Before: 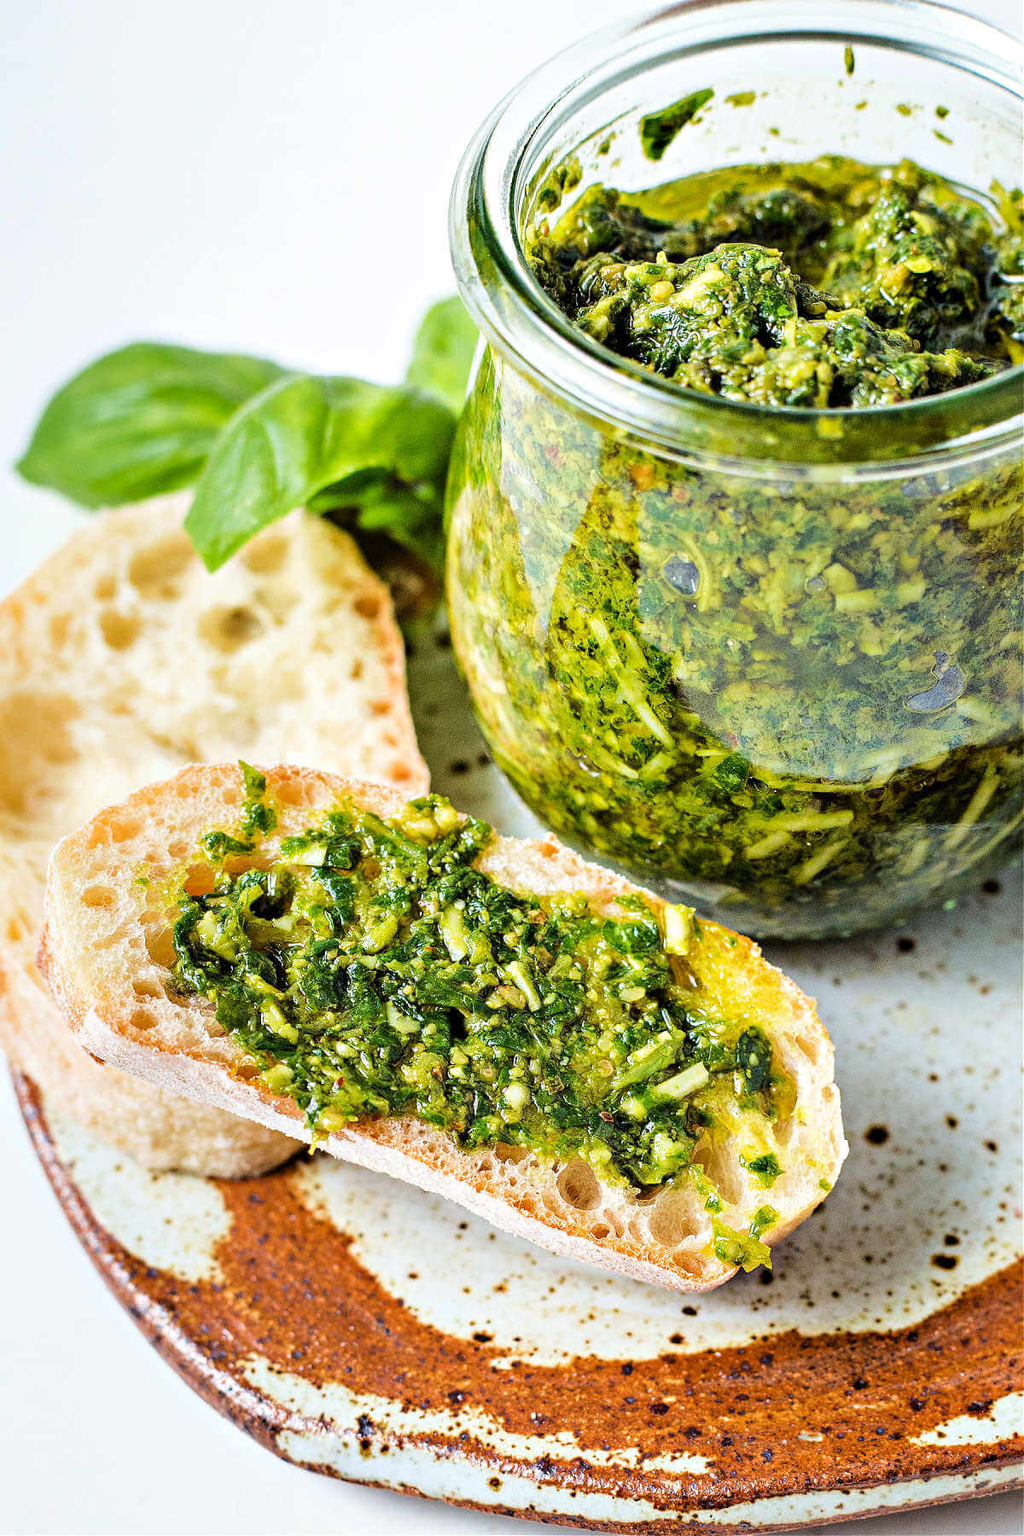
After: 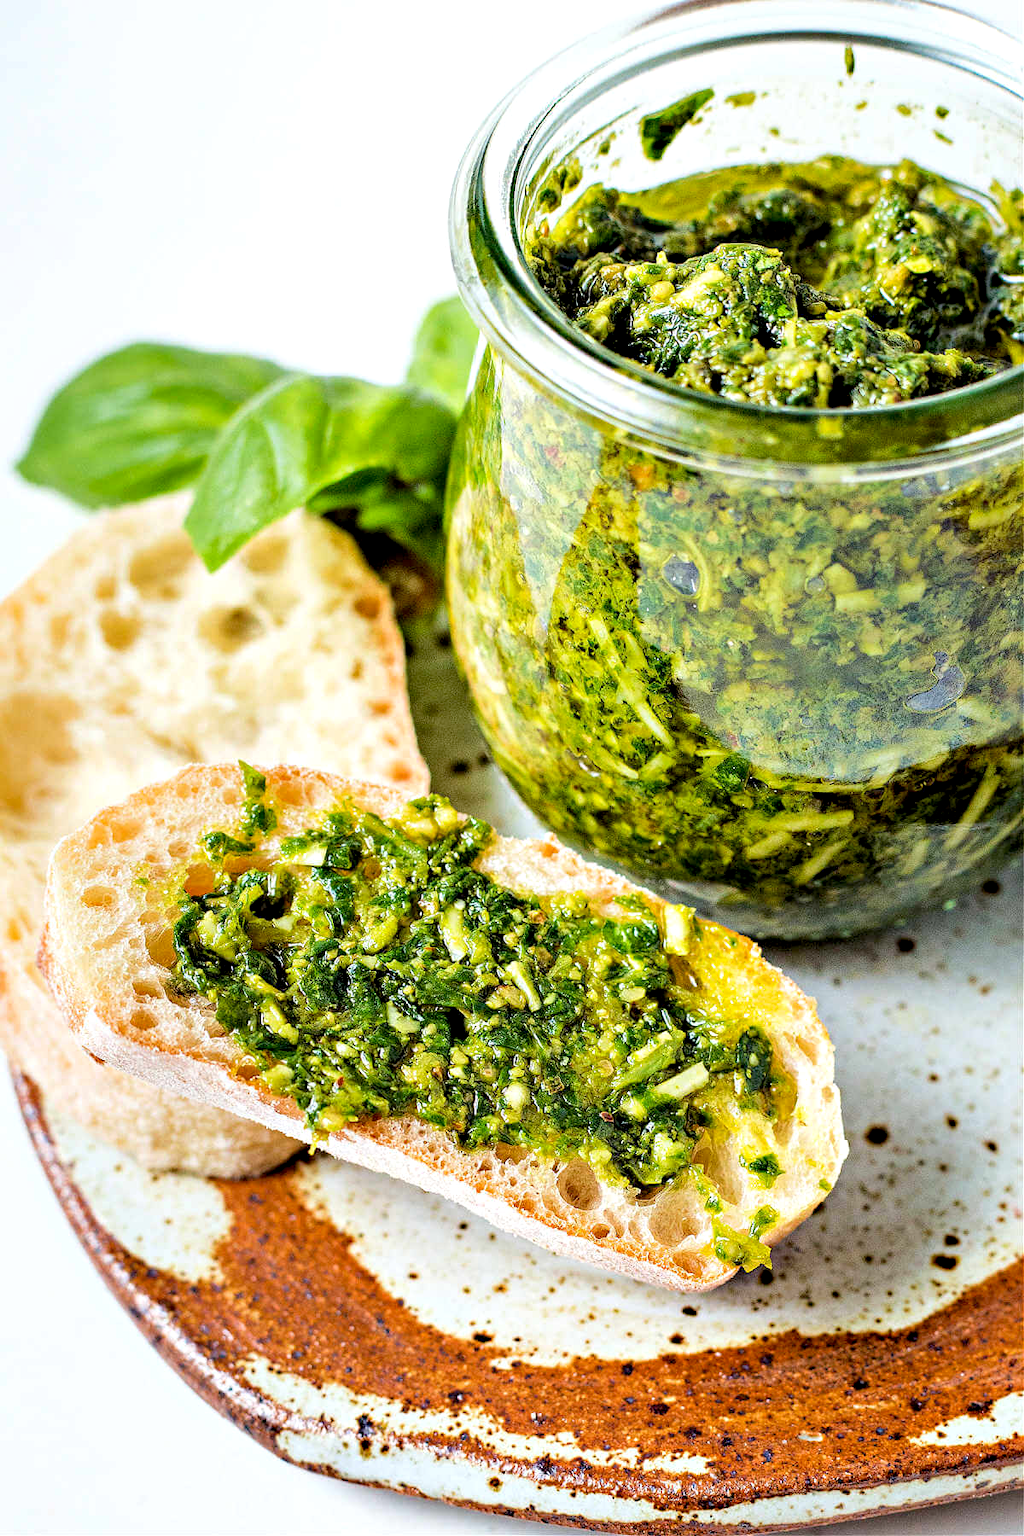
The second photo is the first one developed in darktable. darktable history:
exposure: black level correction 0.008, exposure 0.104 EV, compensate exposure bias true, compensate highlight preservation false
